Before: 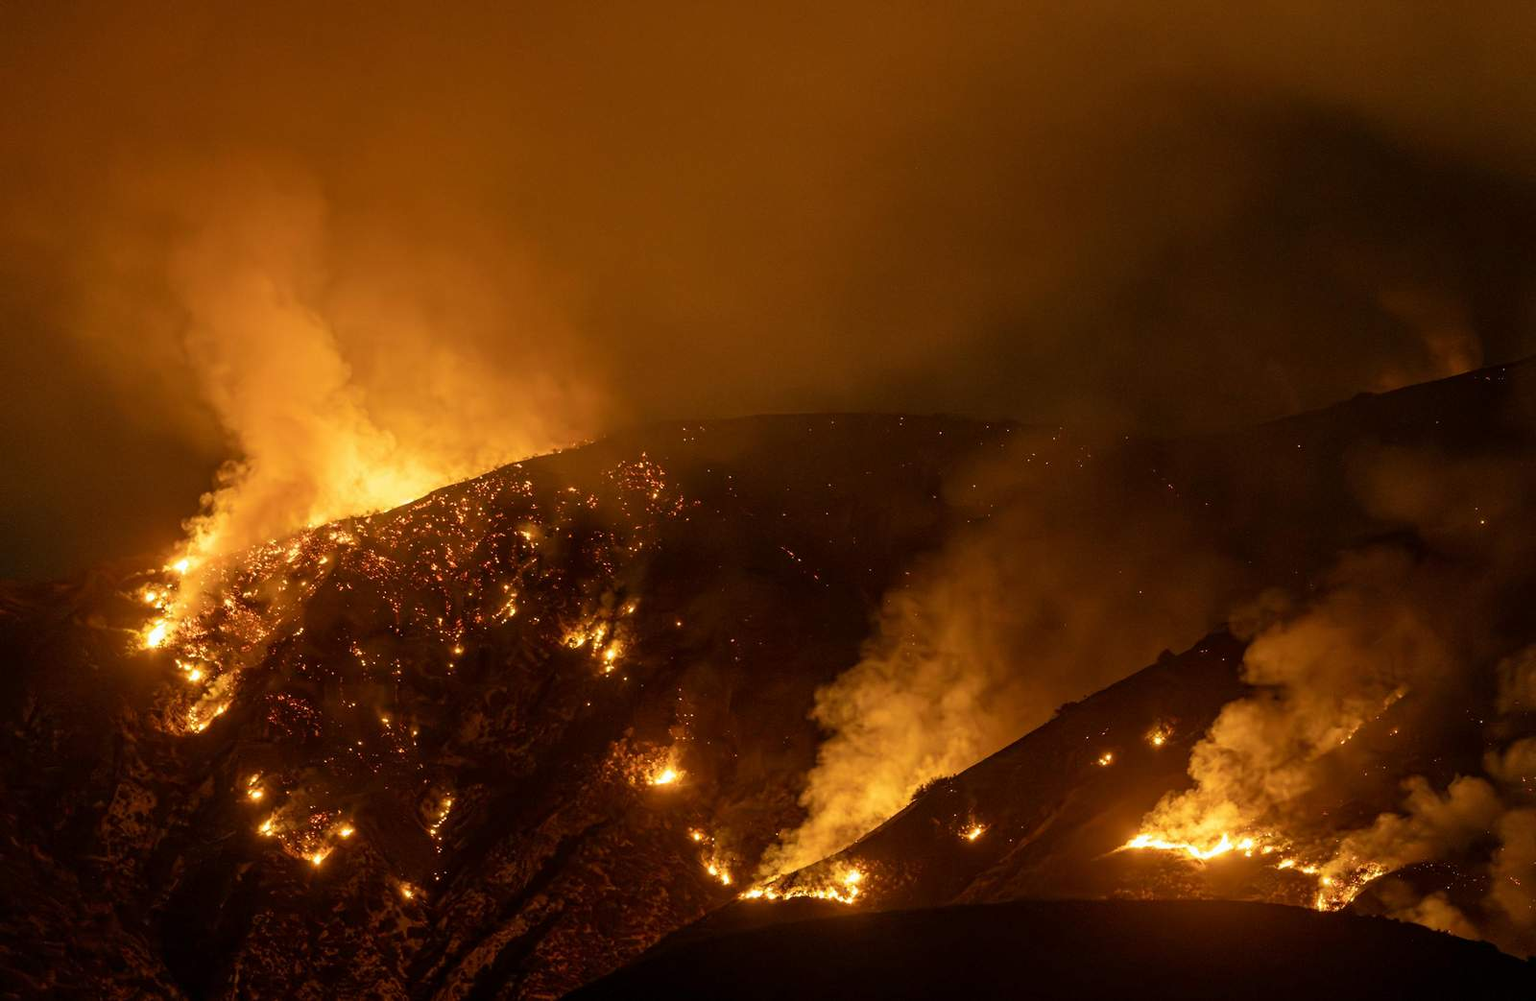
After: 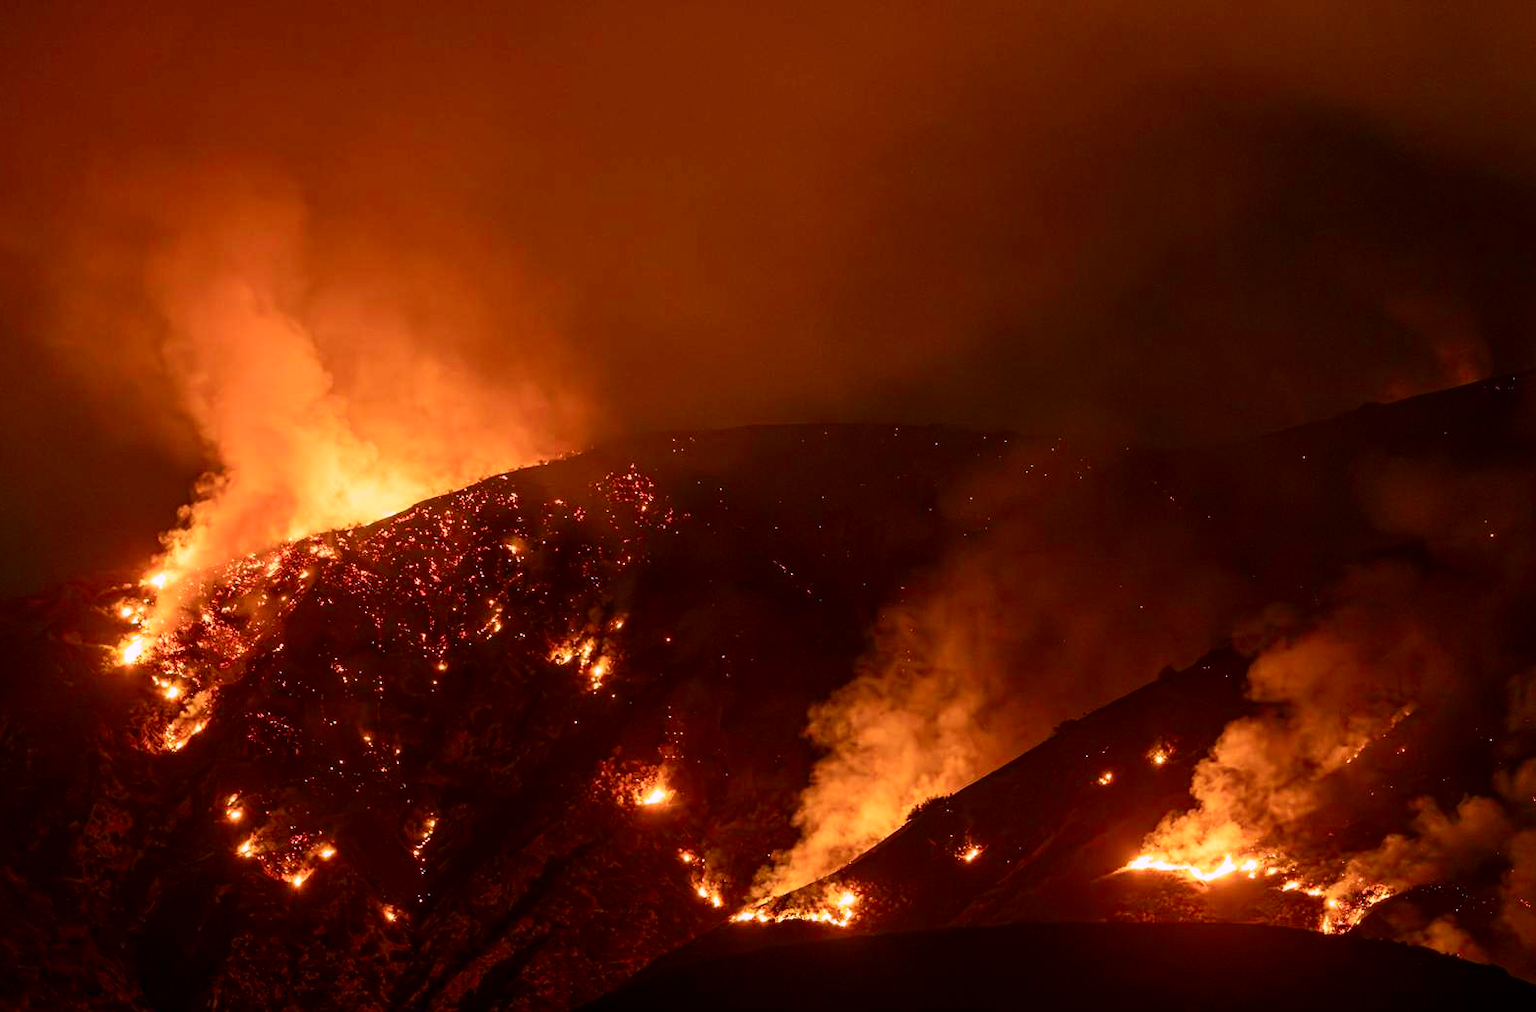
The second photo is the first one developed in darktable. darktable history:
contrast brightness saturation: contrast 0.18, saturation 0.3
color correction: highlights a* 15.03, highlights b* -25.07
crop and rotate: left 1.774%, right 0.633%, bottom 1.28%
